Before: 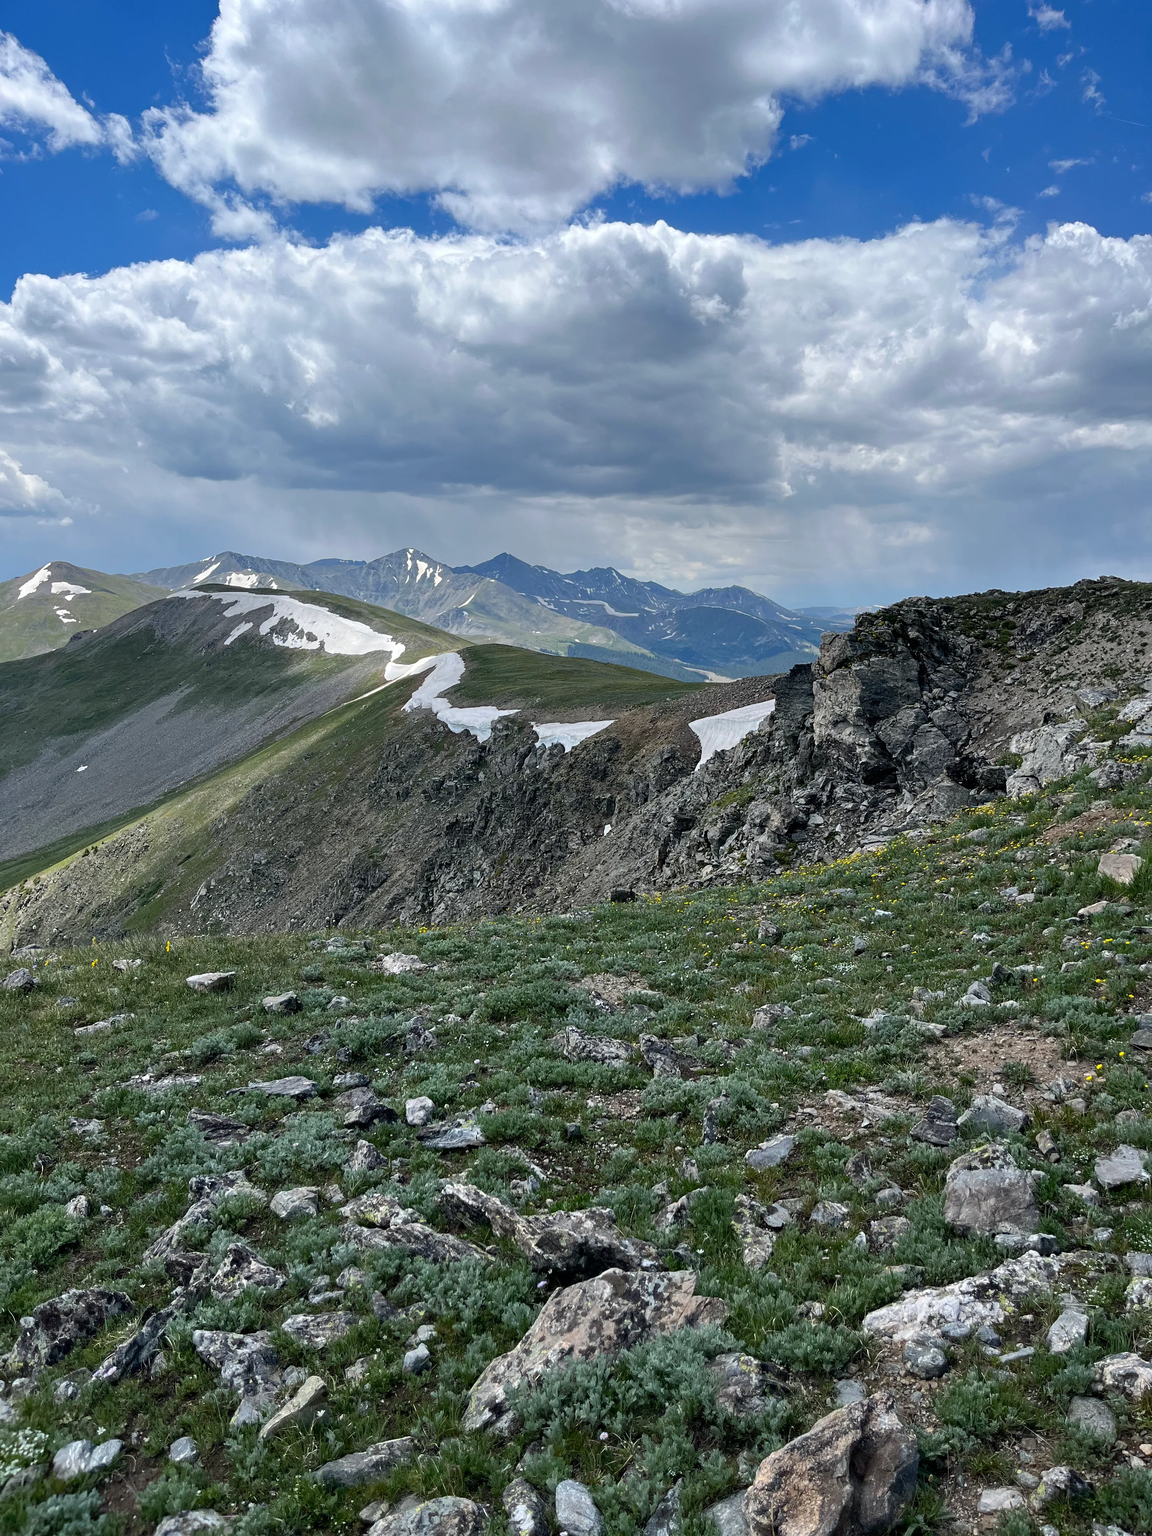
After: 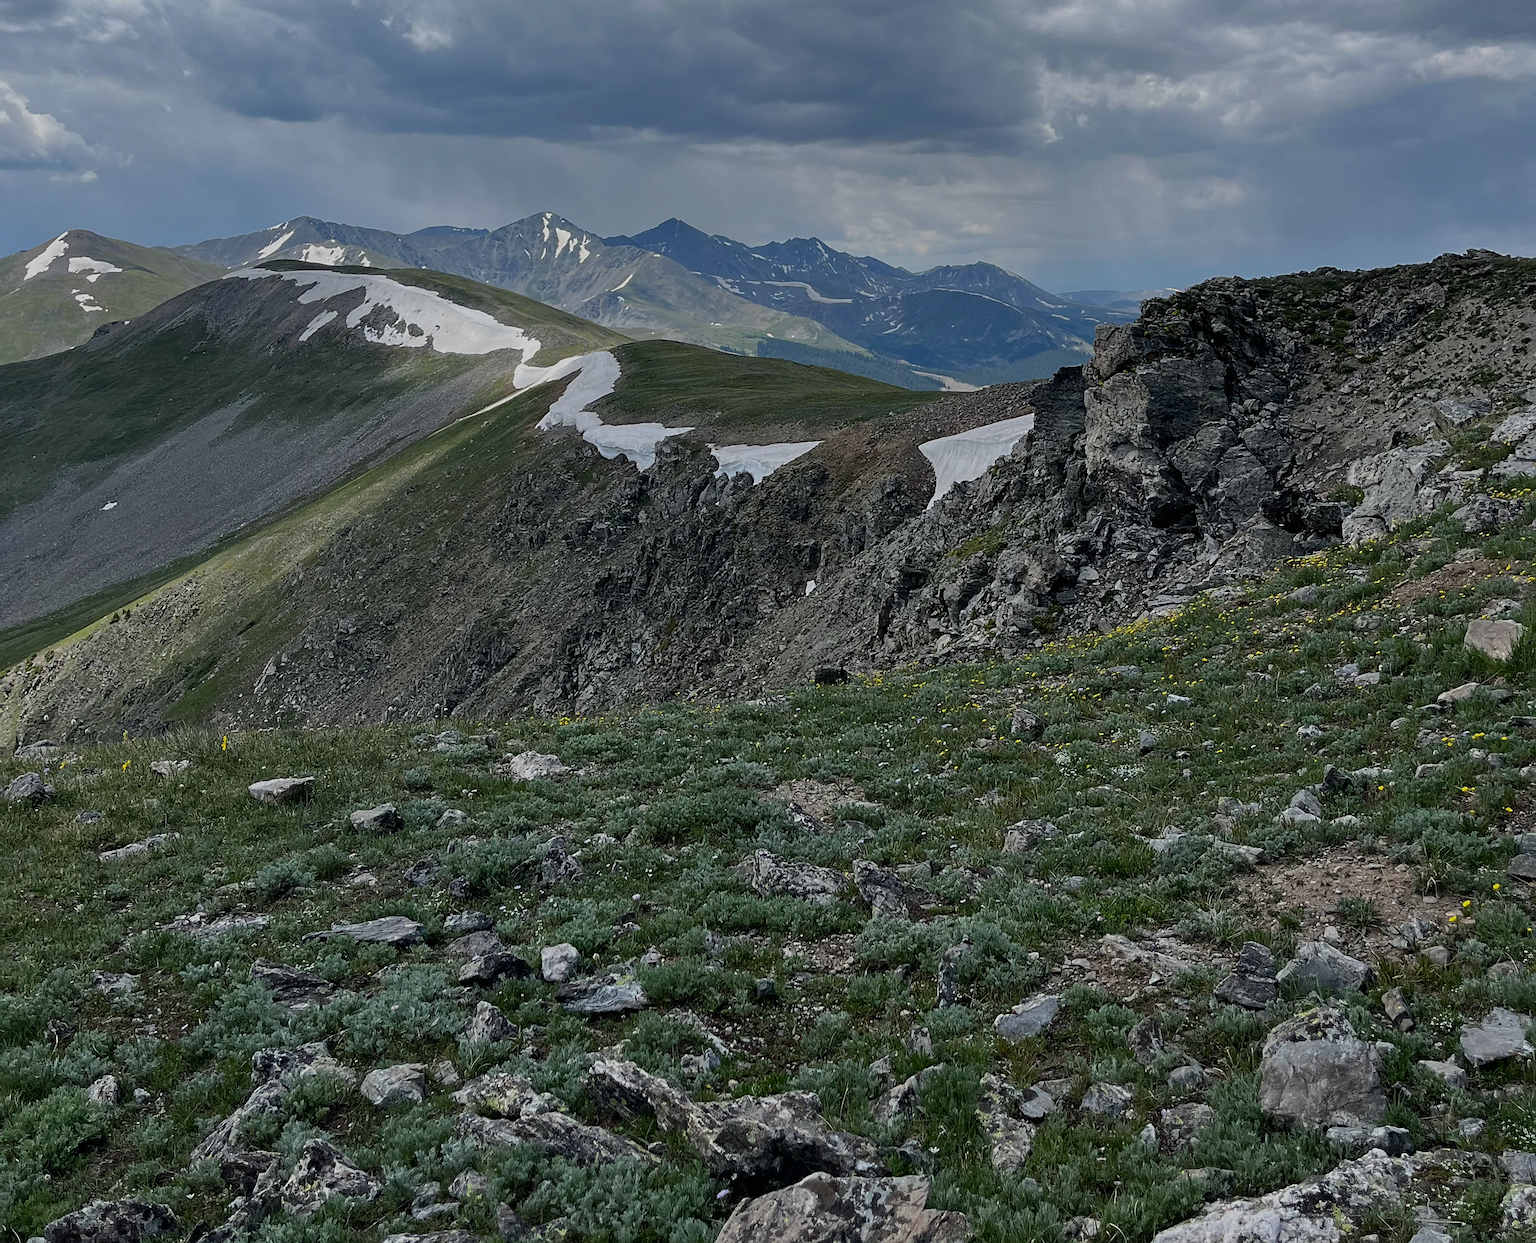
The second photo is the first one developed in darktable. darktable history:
exposure: black level correction 0, exposure -0.721 EV, compensate highlight preservation false
sharpen: radius 1.864, amount 0.398, threshold 1.271
crop and rotate: top 25.357%, bottom 13.942%
